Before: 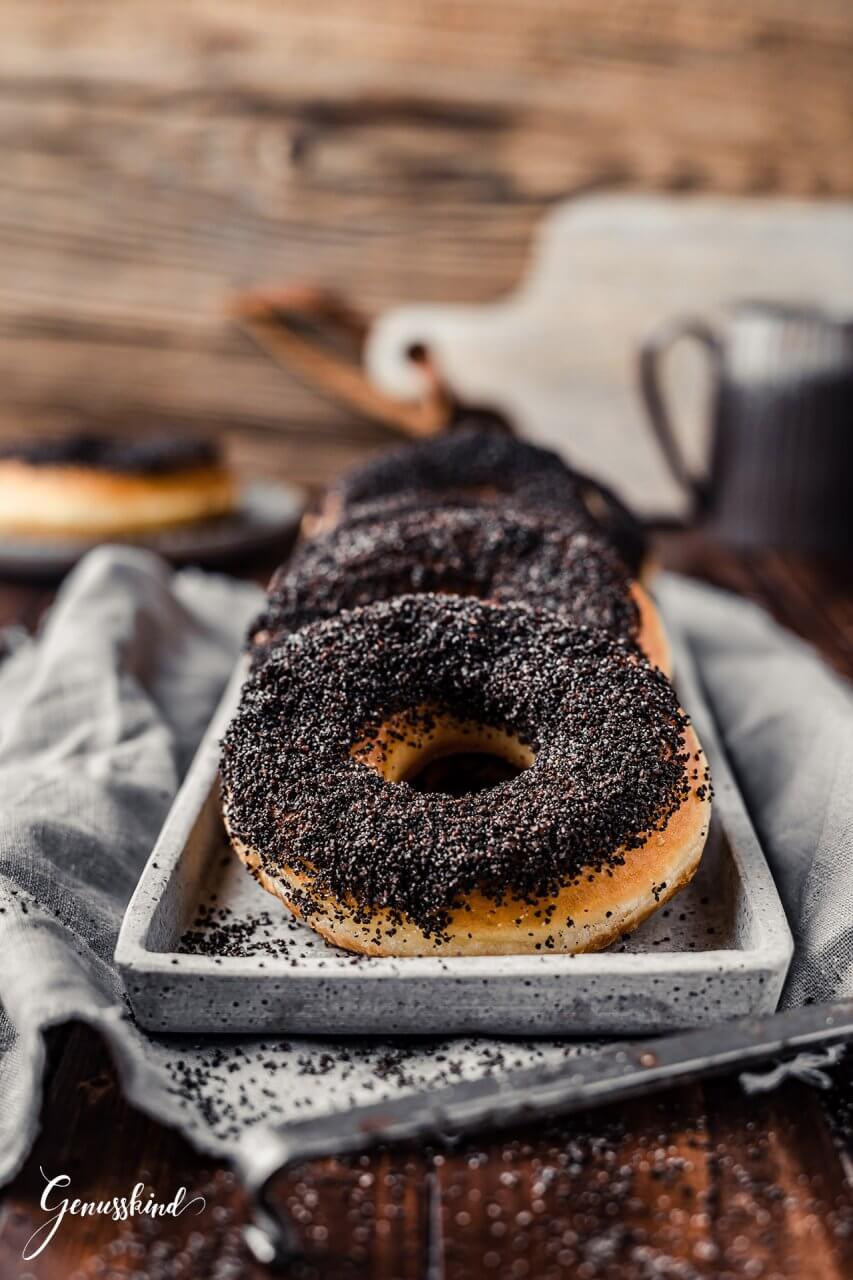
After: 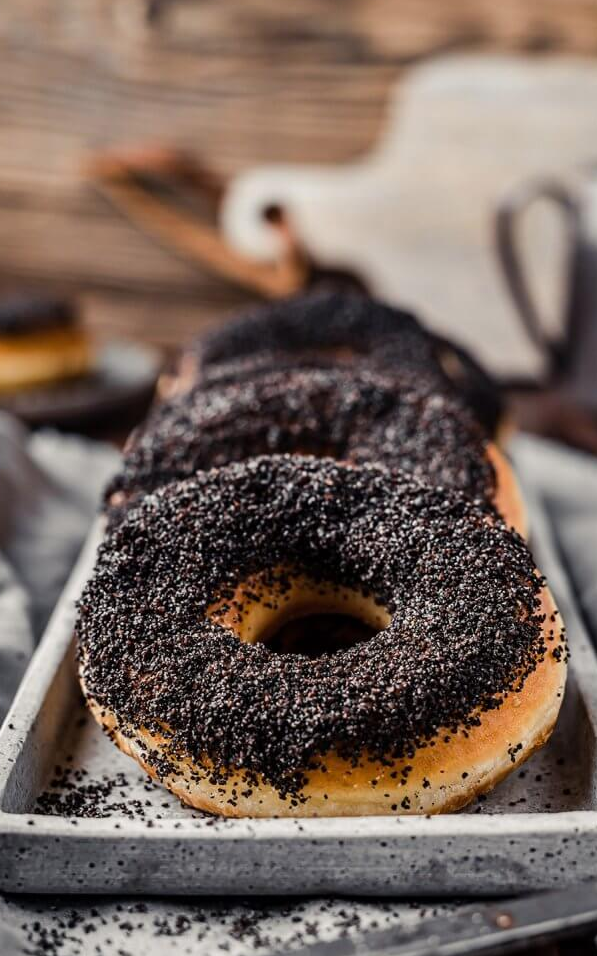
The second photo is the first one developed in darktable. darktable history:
crop and rotate: left 16.908%, top 10.885%, right 13.016%, bottom 14.406%
